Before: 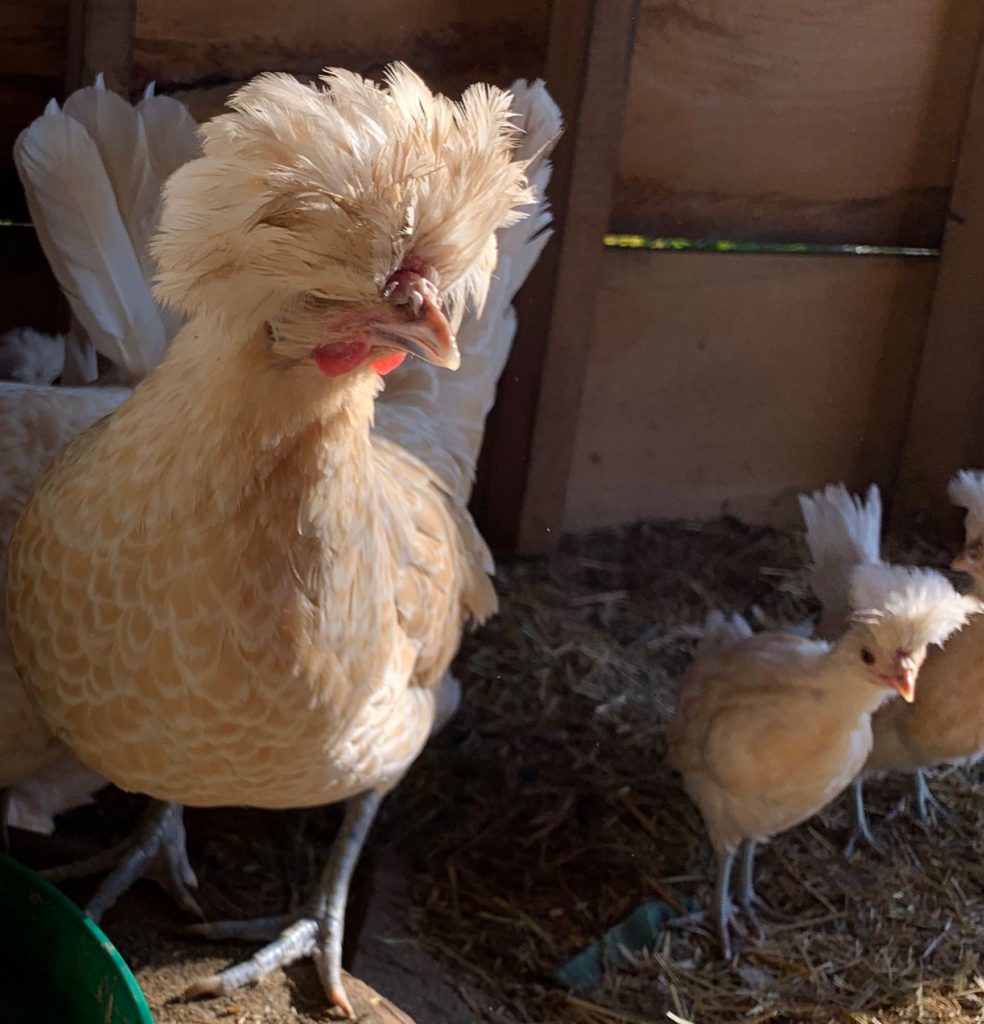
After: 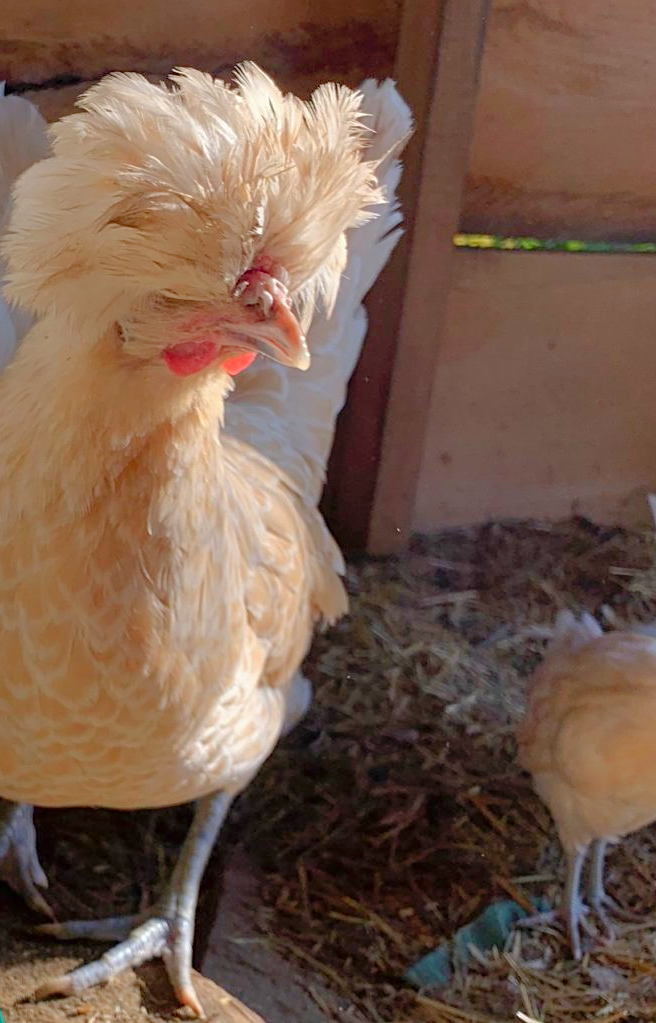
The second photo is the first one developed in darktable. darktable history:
sharpen: amount 0.2
tone equalizer: -7 EV 0.18 EV, -6 EV 0.12 EV, -5 EV 0.08 EV, -4 EV 0.04 EV, -2 EV -0.02 EV, -1 EV -0.04 EV, +0 EV -0.06 EV, luminance estimator HSV value / RGB max
crop and rotate: left 15.446%, right 17.836%
tone curve: curves: ch0 [(0, 0) (0.004, 0.008) (0.077, 0.156) (0.169, 0.29) (0.774, 0.774) (1, 1)], color space Lab, linked channels, preserve colors none
